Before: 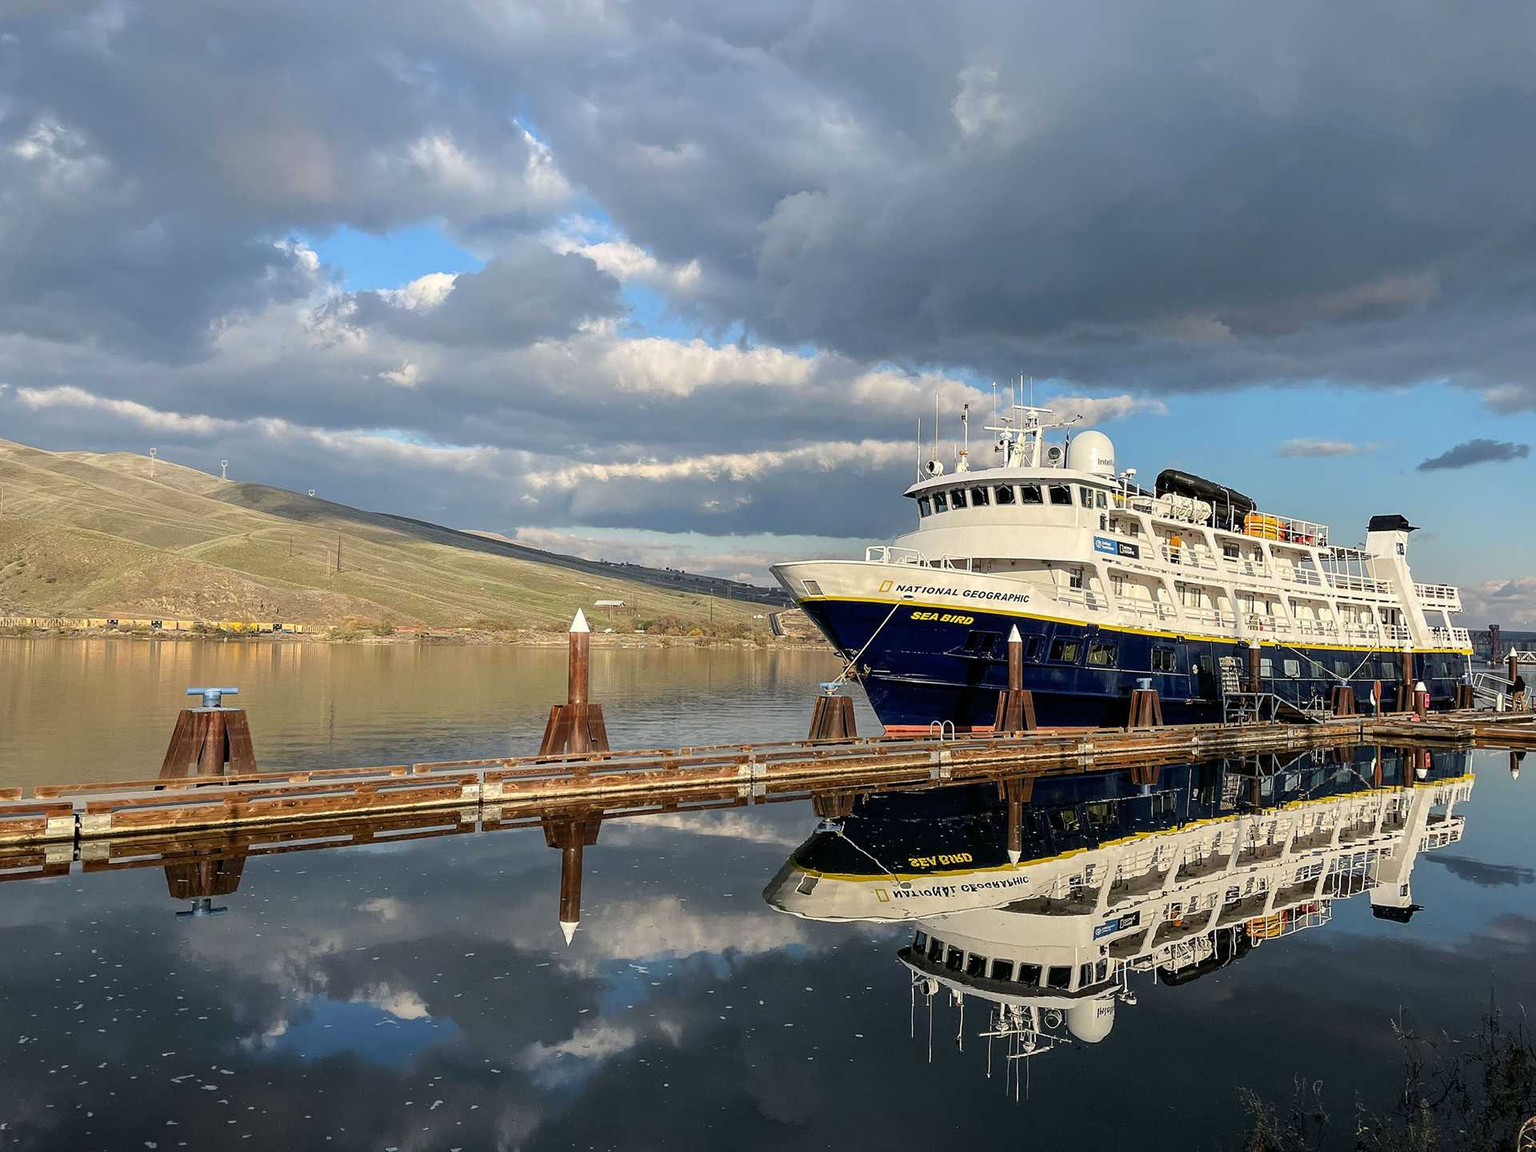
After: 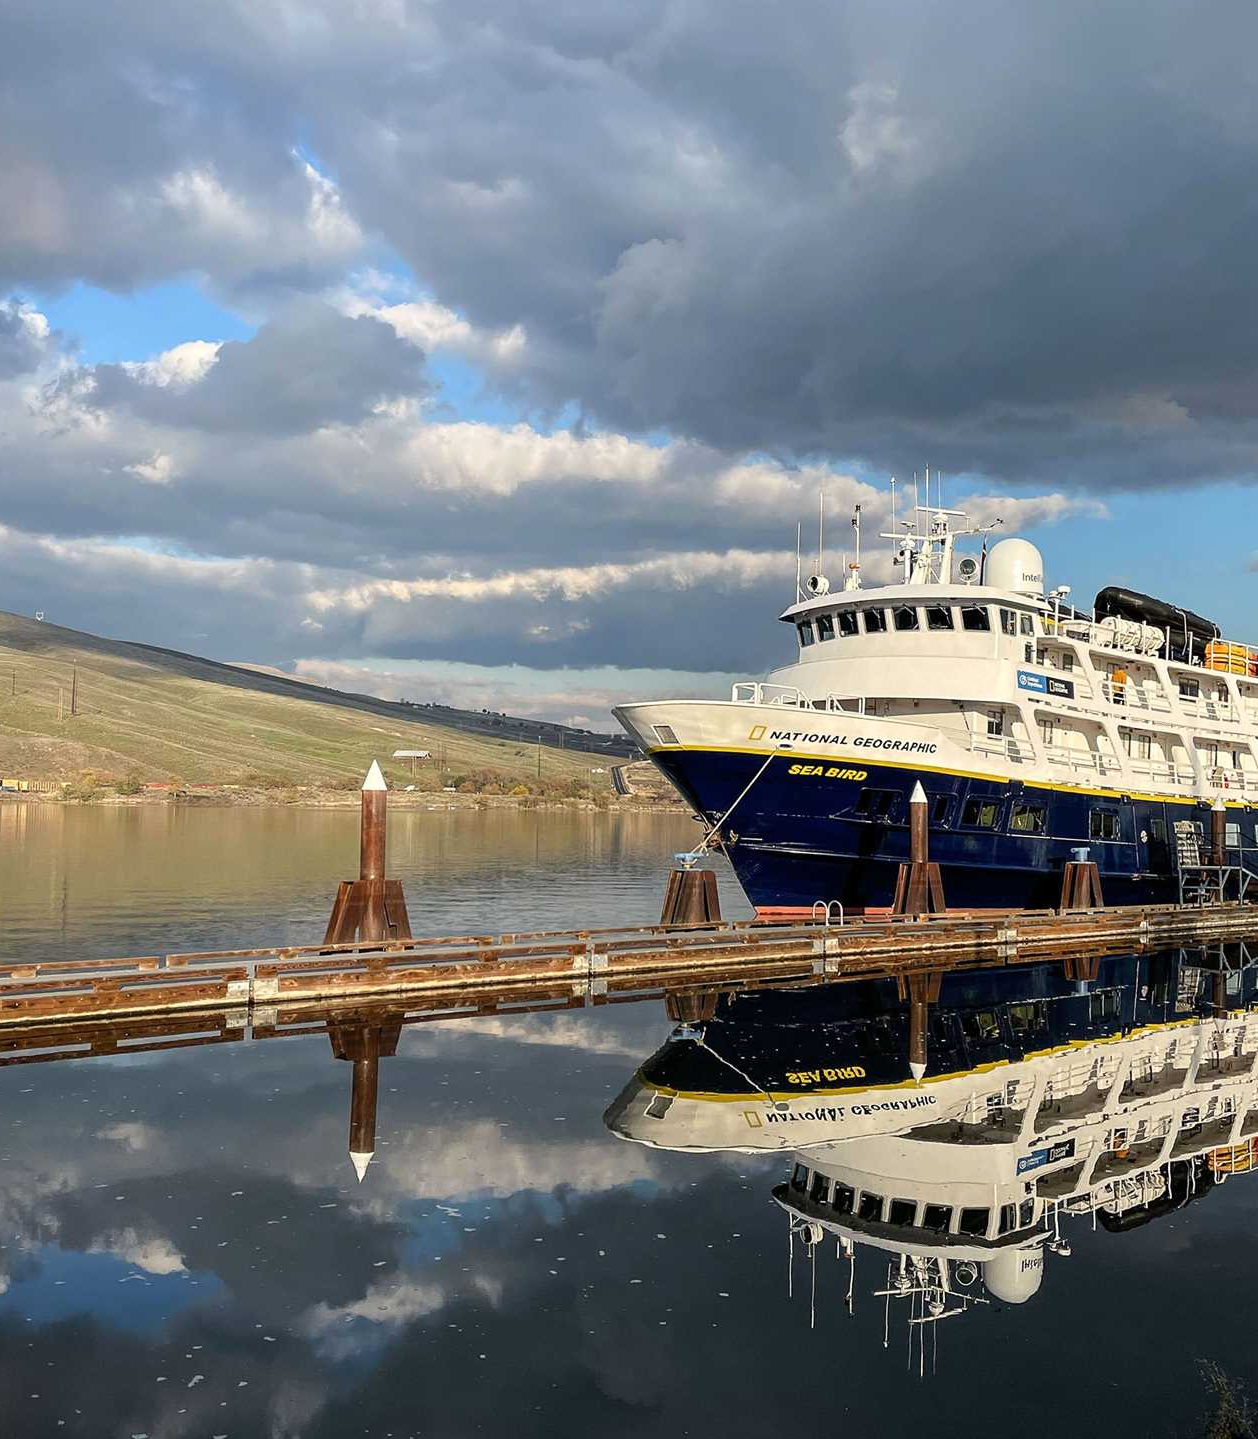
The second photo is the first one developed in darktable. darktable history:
crop and rotate: left 18.245%, right 16.221%
shadows and highlights: shadows -1.74, highlights 39.49
